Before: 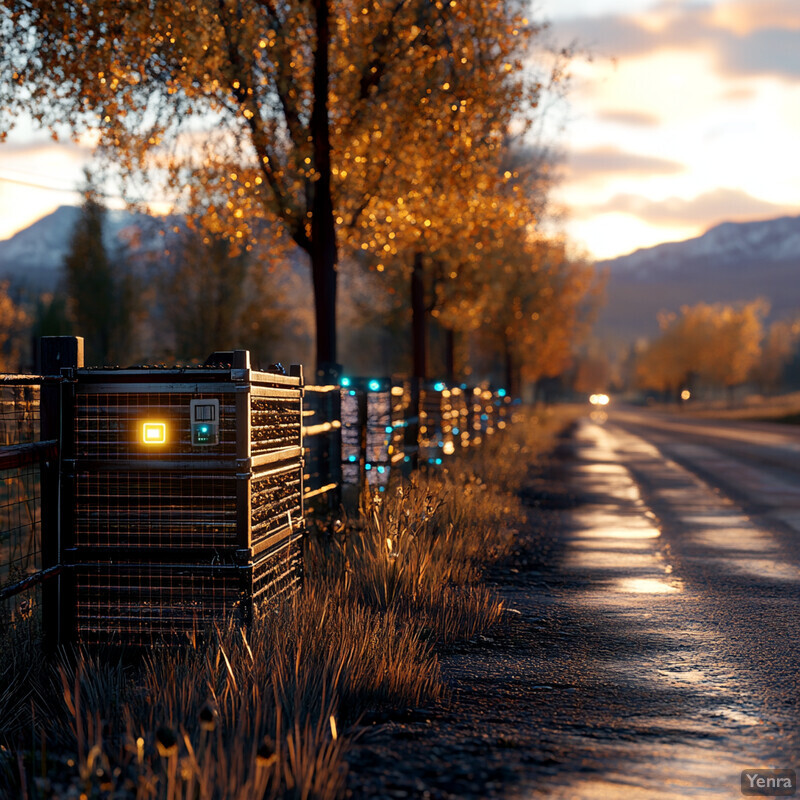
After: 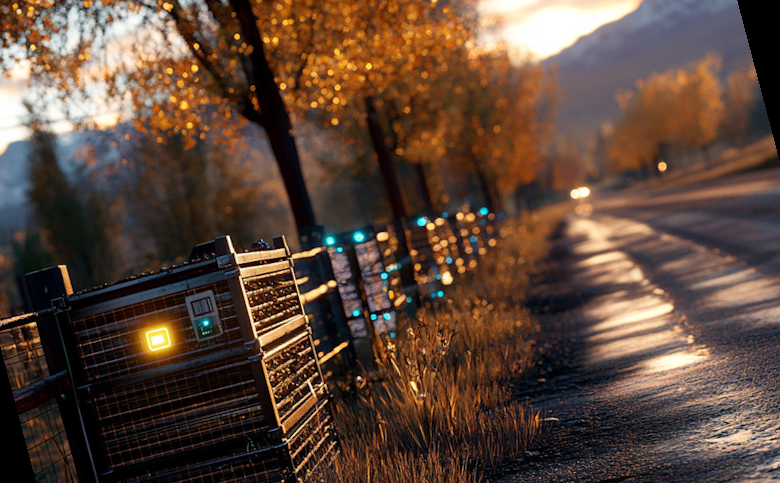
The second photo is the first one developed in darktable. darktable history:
rotate and perspective: rotation -14.8°, crop left 0.1, crop right 0.903, crop top 0.25, crop bottom 0.748
crop and rotate: left 0.614%, top 0.179%, bottom 0.309%
